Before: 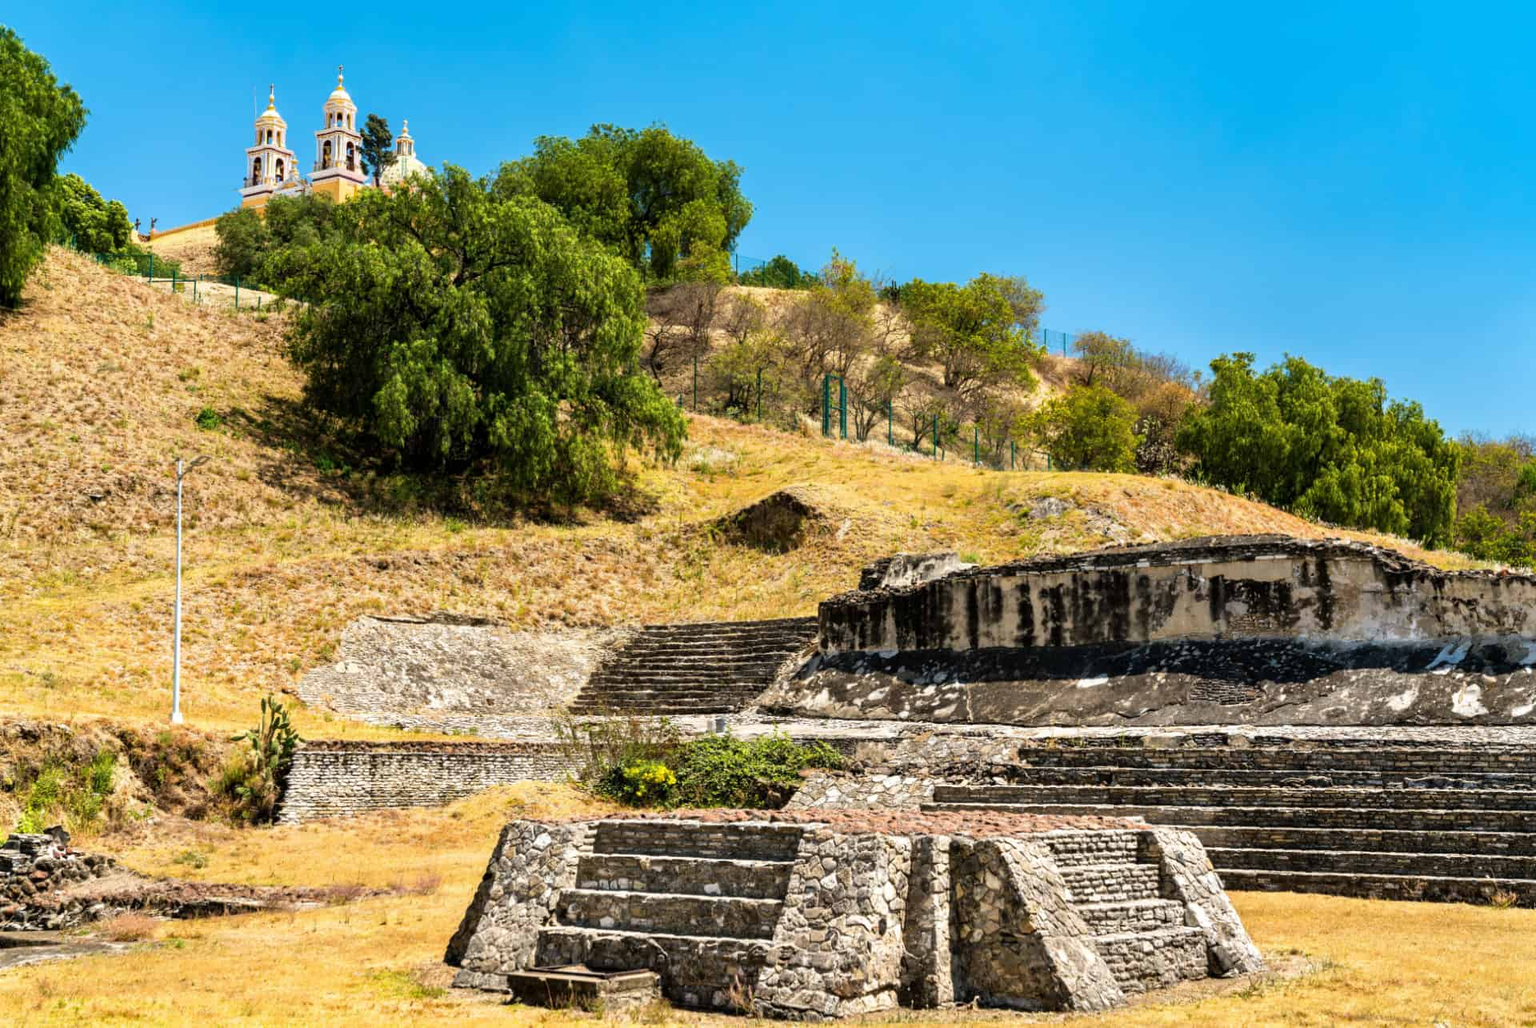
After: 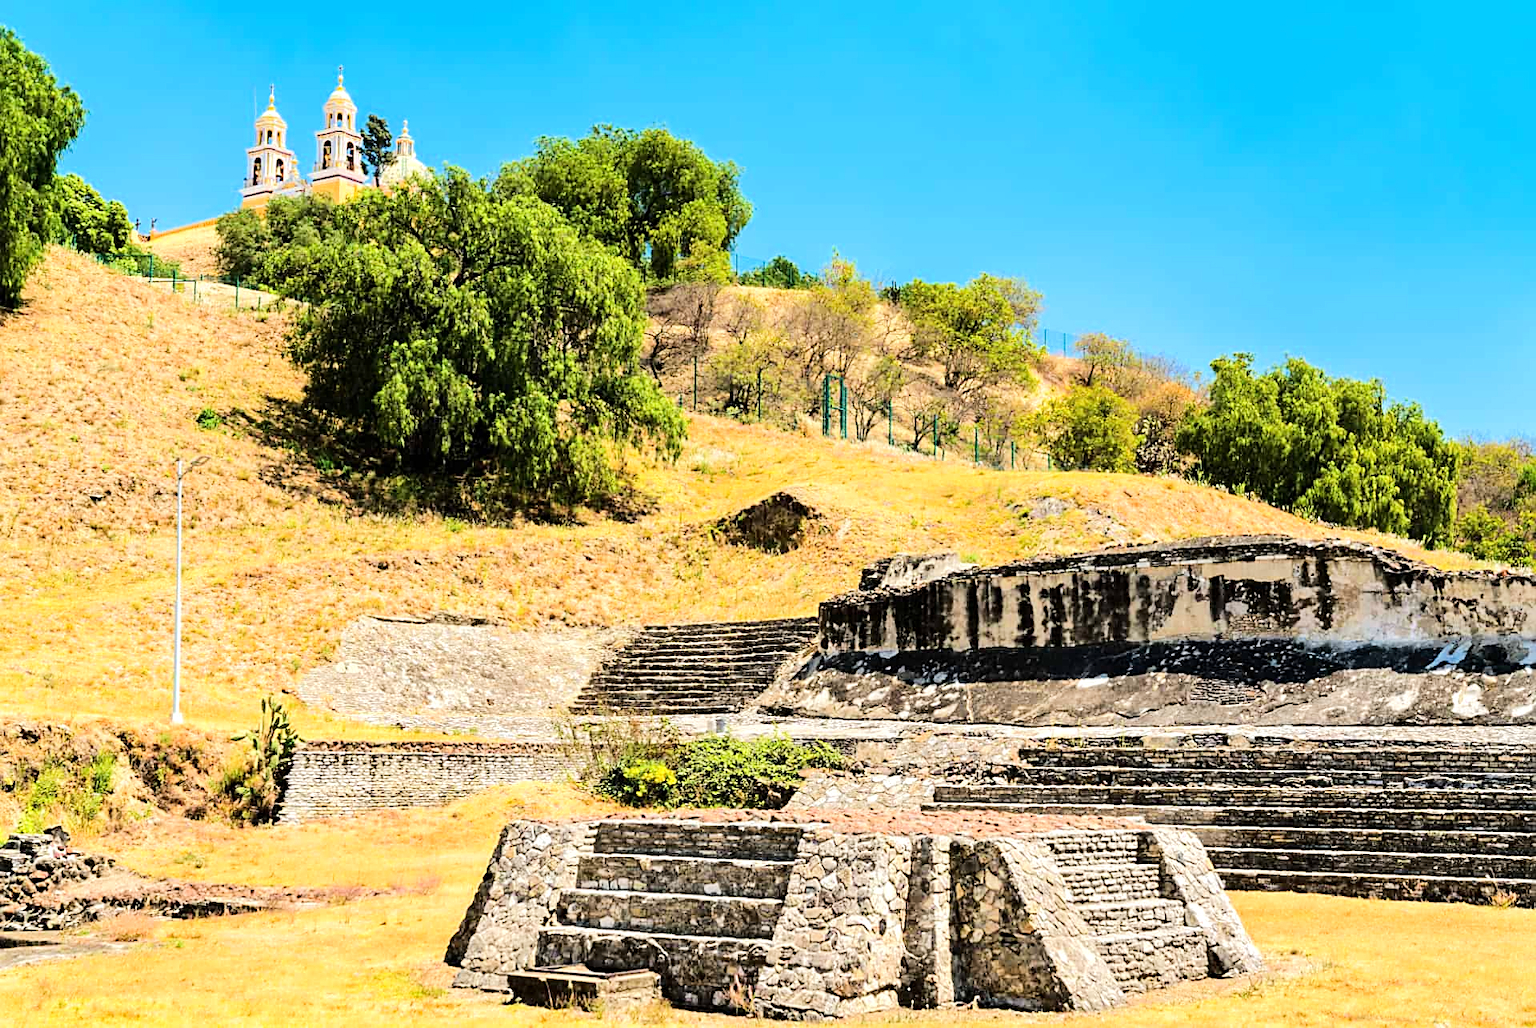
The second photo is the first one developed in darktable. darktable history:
sharpen: on, module defaults
tone equalizer: -7 EV 0.158 EV, -6 EV 0.589 EV, -5 EV 1.19 EV, -4 EV 1.36 EV, -3 EV 1.17 EV, -2 EV 0.6 EV, -1 EV 0.159 EV, edges refinement/feathering 500, mask exposure compensation -1.57 EV, preserve details no
